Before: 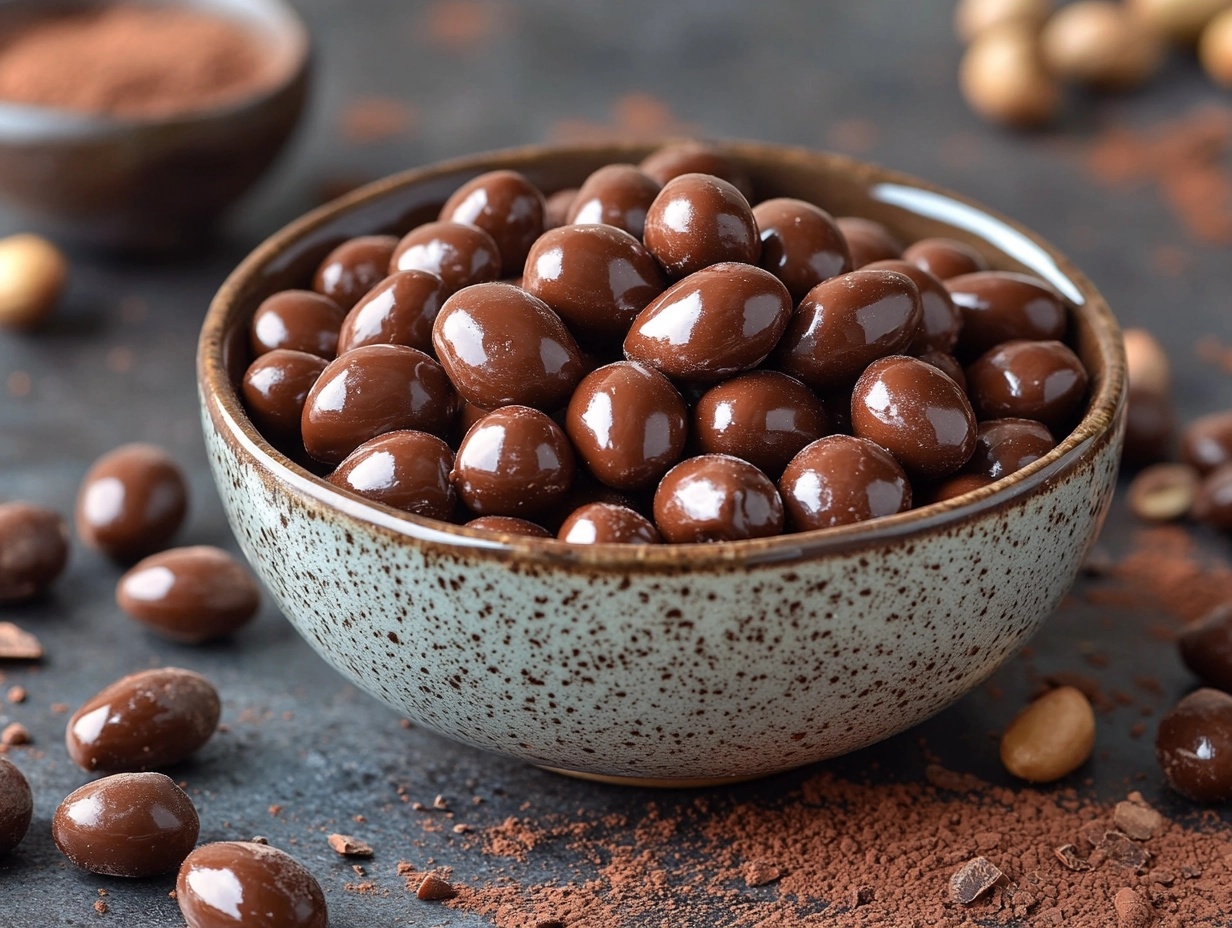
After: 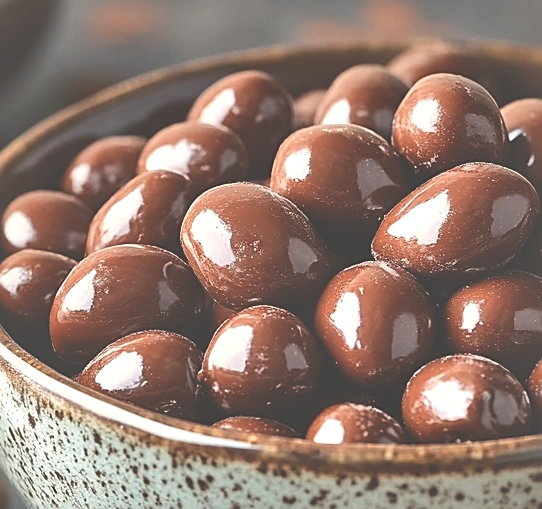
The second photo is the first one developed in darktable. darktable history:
crop: left 20.457%, top 10.819%, right 35.471%, bottom 34.266%
sharpen: on, module defaults
exposure: black level correction -0.087, compensate highlight preservation false
local contrast: mode bilateral grid, contrast 21, coarseness 49, detail 178%, midtone range 0.2
color balance rgb: highlights gain › chroma 3.031%, highlights gain › hue 76.05°, linear chroma grading › global chroma 20.206%, perceptual saturation grading › global saturation 0.735%, perceptual saturation grading › highlights -15.963%, perceptual saturation grading › shadows 24.369%, global vibrance 11.511%, contrast 4.925%
